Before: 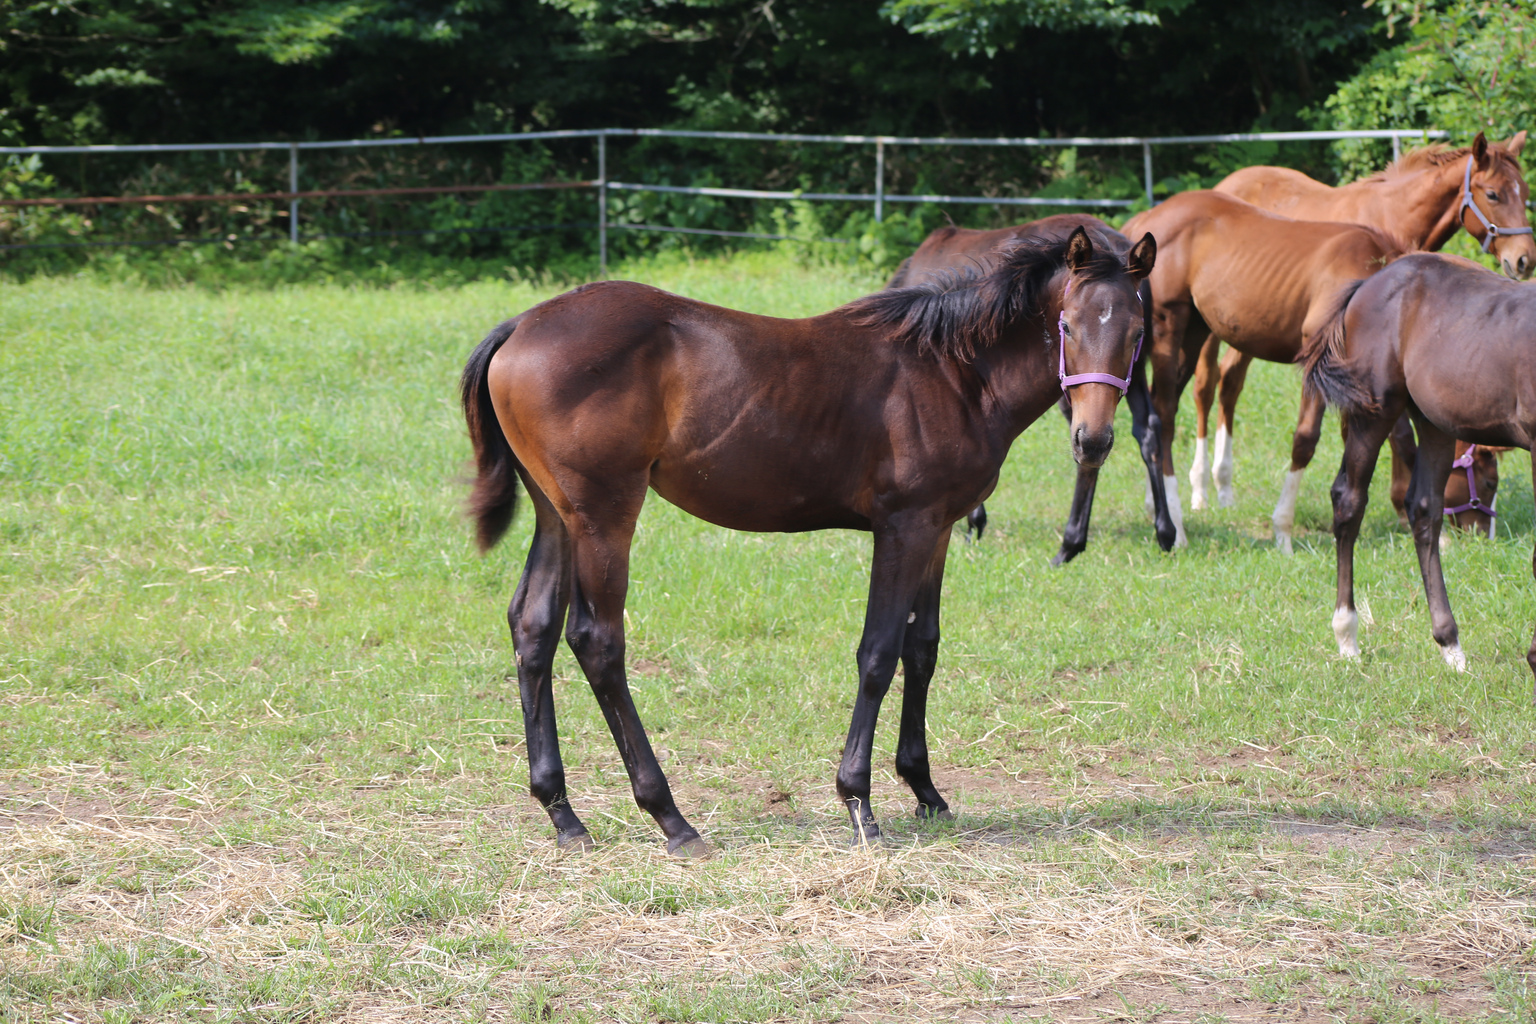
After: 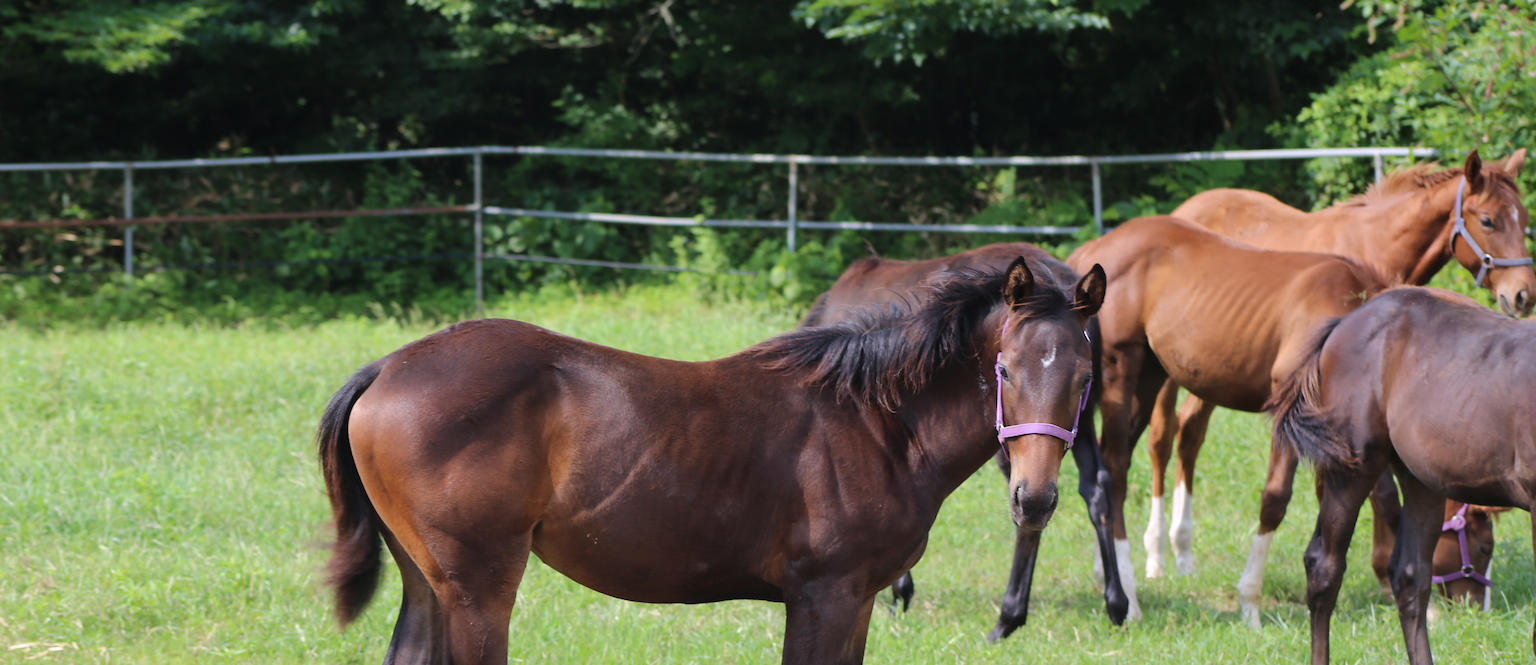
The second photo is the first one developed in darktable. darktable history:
crop and rotate: left 11.778%, bottom 42.665%
